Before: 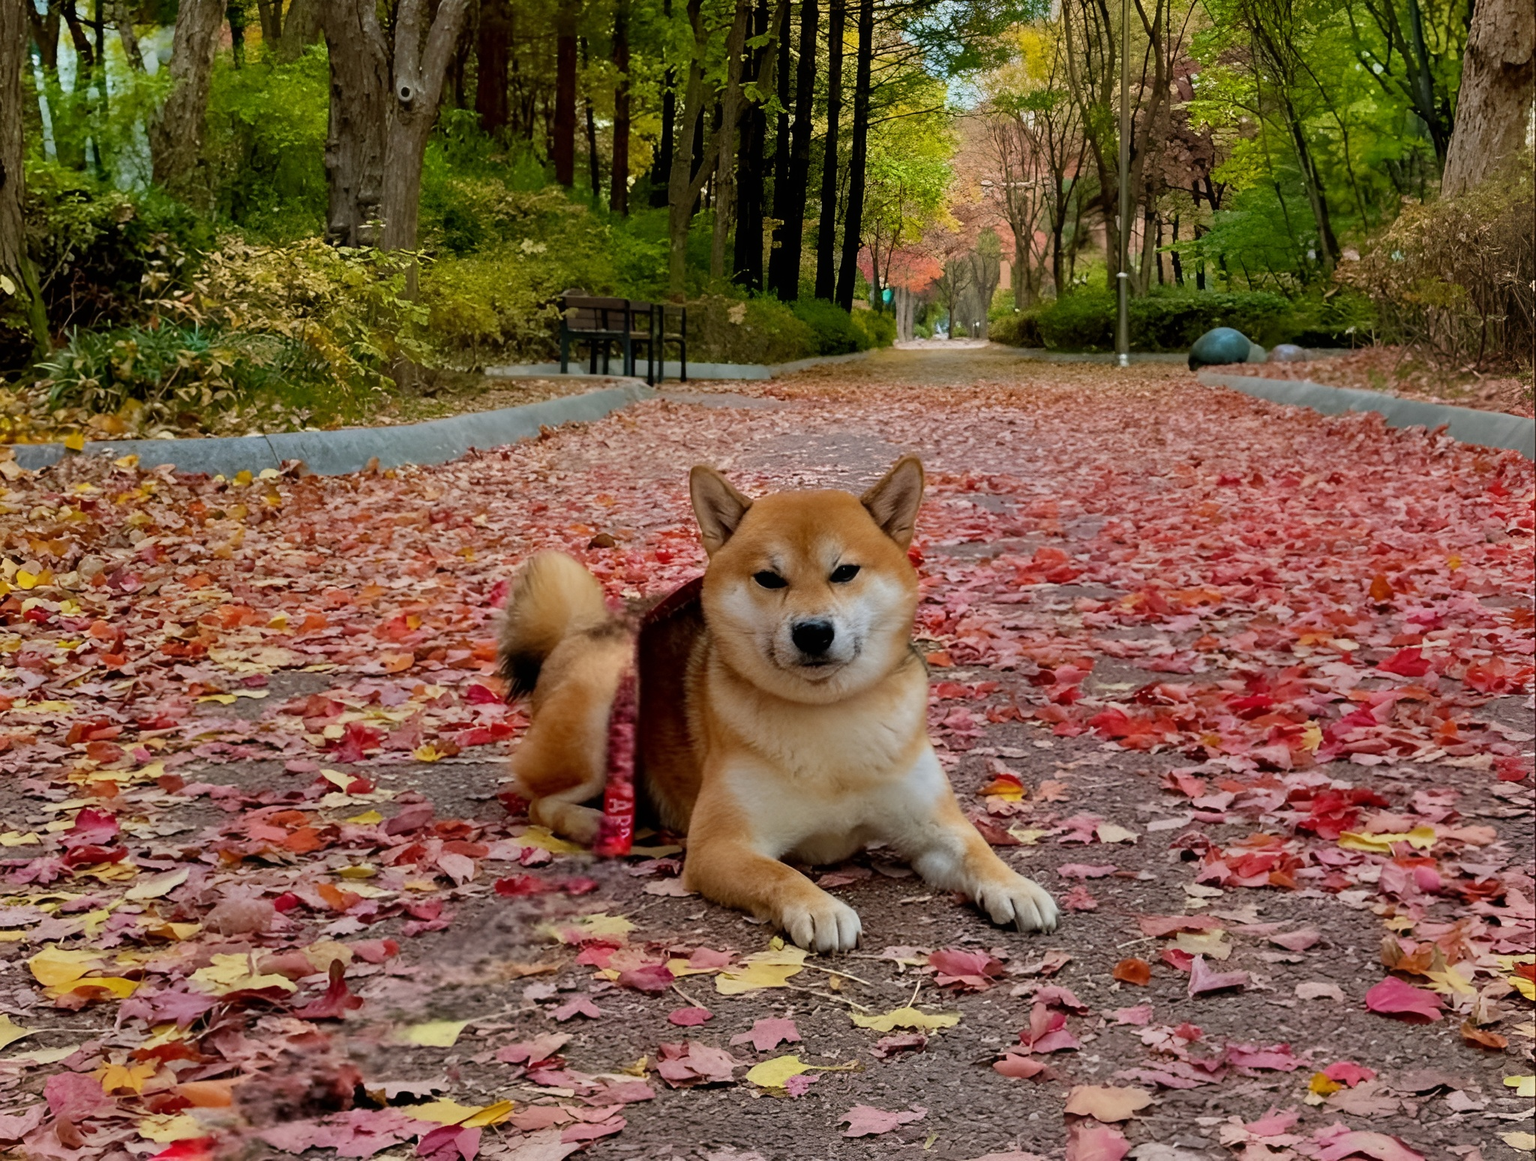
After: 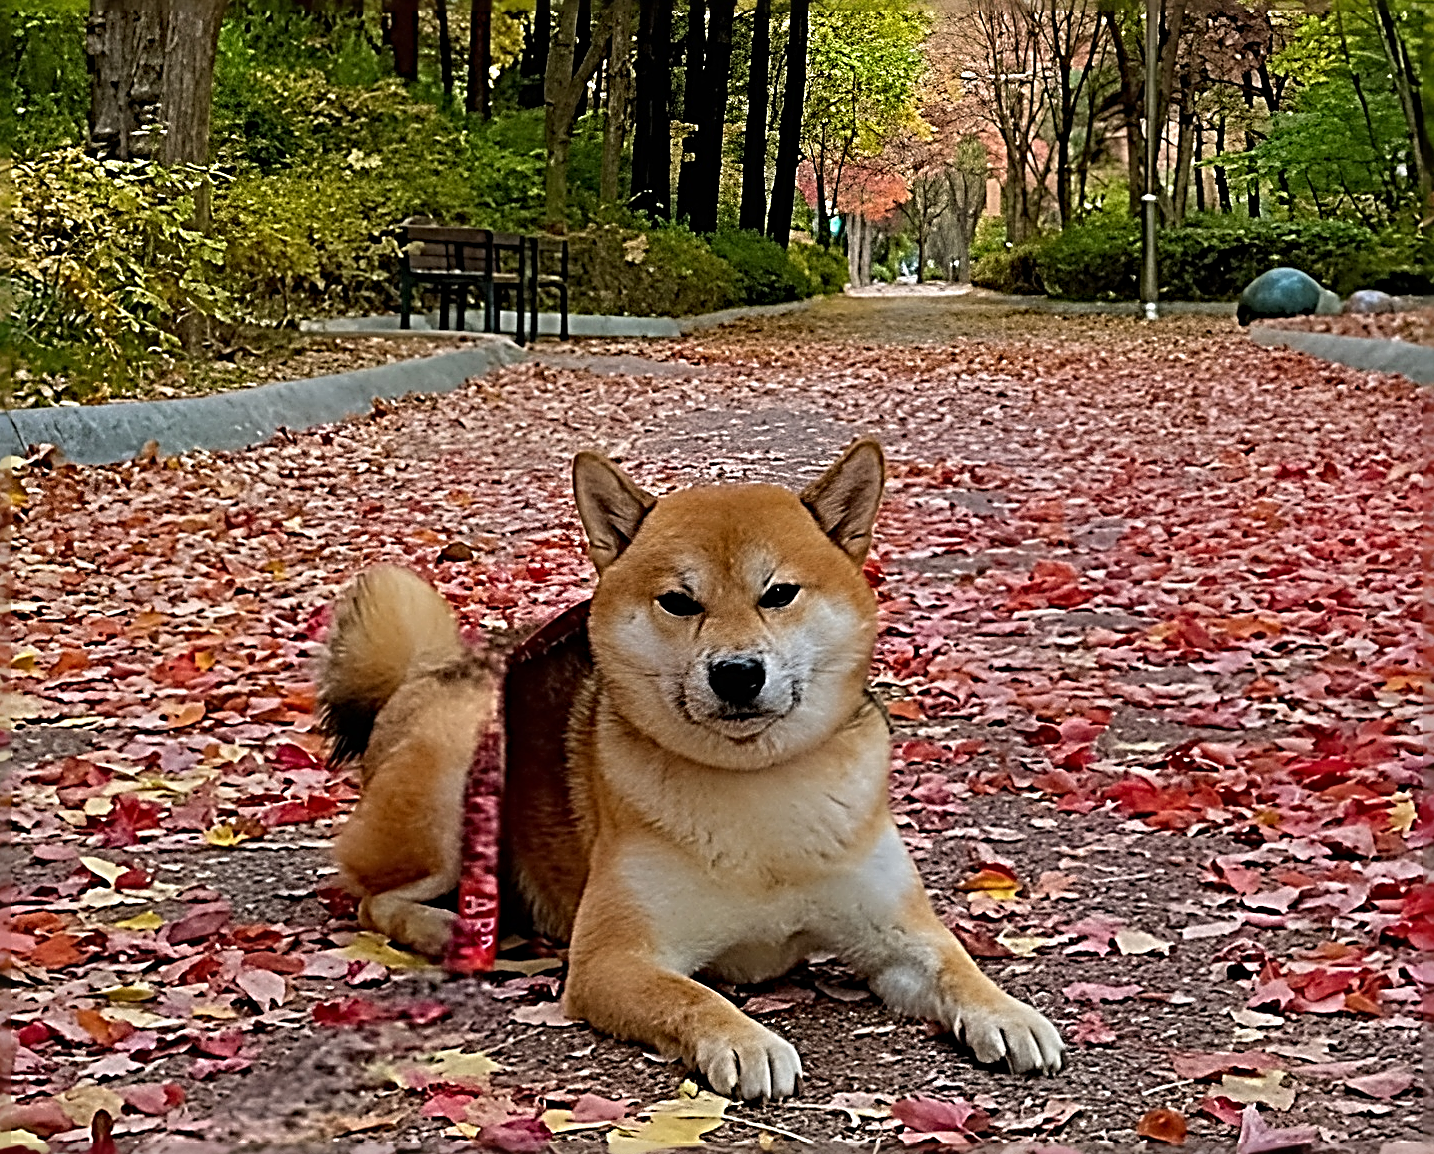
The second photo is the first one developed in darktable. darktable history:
crop and rotate: left 16.975%, top 10.966%, right 13%, bottom 14.449%
sharpen: radius 4.047, amount 1.984
